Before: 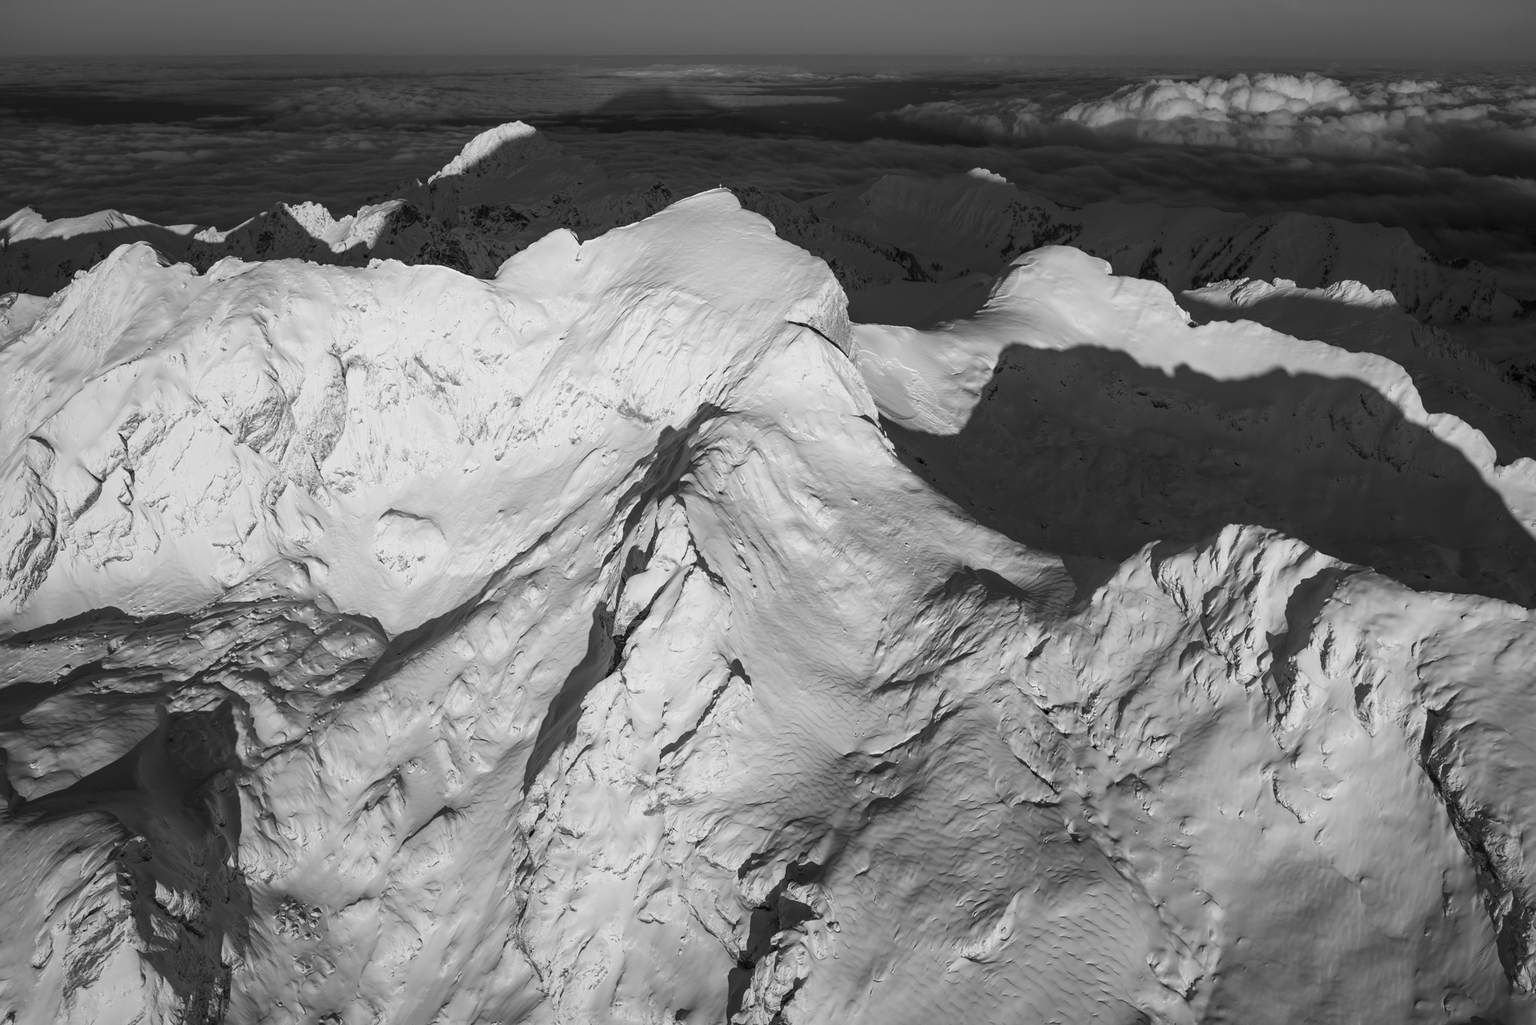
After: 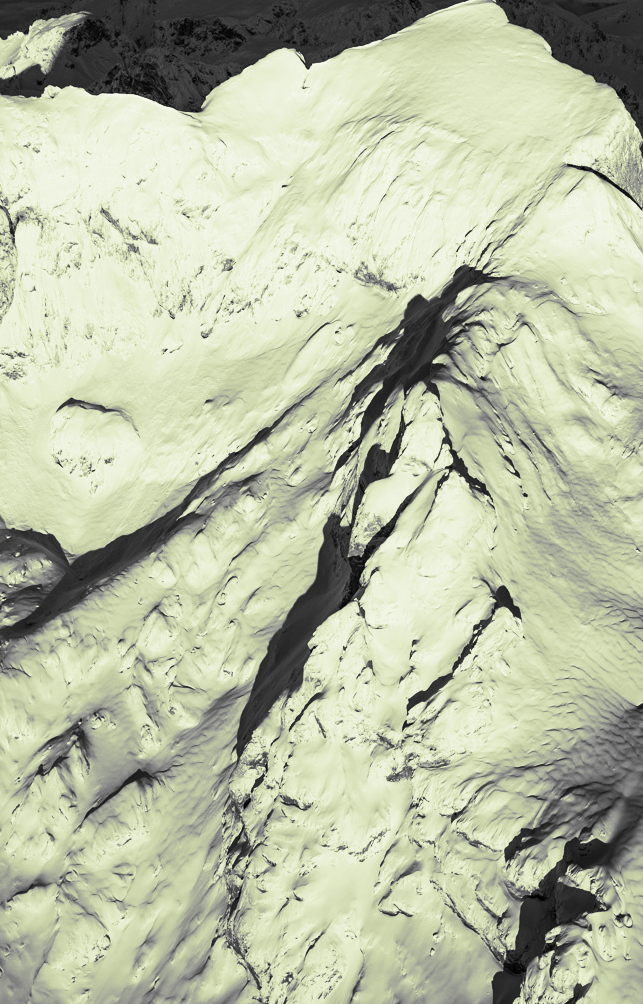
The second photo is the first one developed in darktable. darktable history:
crop and rotate: left 21.77%, top 18.528%, right 44.676%, bottom 2.997%
shadows and highlights: shadows 60, soften with gaussian
split-toning: shadows › hue 290.82°, shadows › saturation 0.34, highlights › saturation 0.38, balance 0, compress 50%
contrast brightness saturation: contrast 0.23, brightness 0.1, saturation 0.29
